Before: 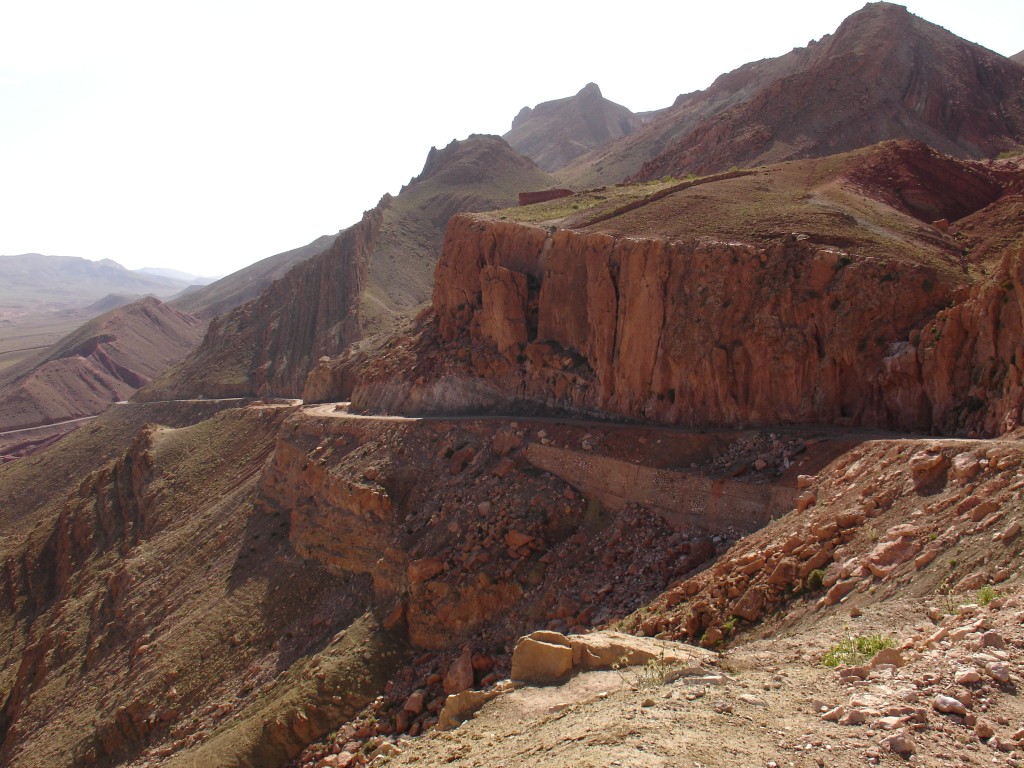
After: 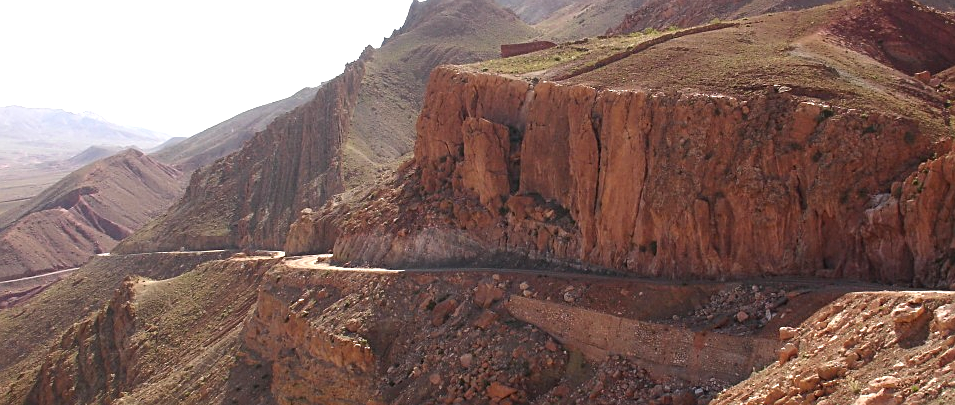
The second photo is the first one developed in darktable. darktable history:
crop: left 1.827%, top 19.282%, right 4.866%, bottom 27.921%
exposure: black level correction 0, exposure 0.694 EV, compensate highlight preservation false
sharpen: on, module defaults
